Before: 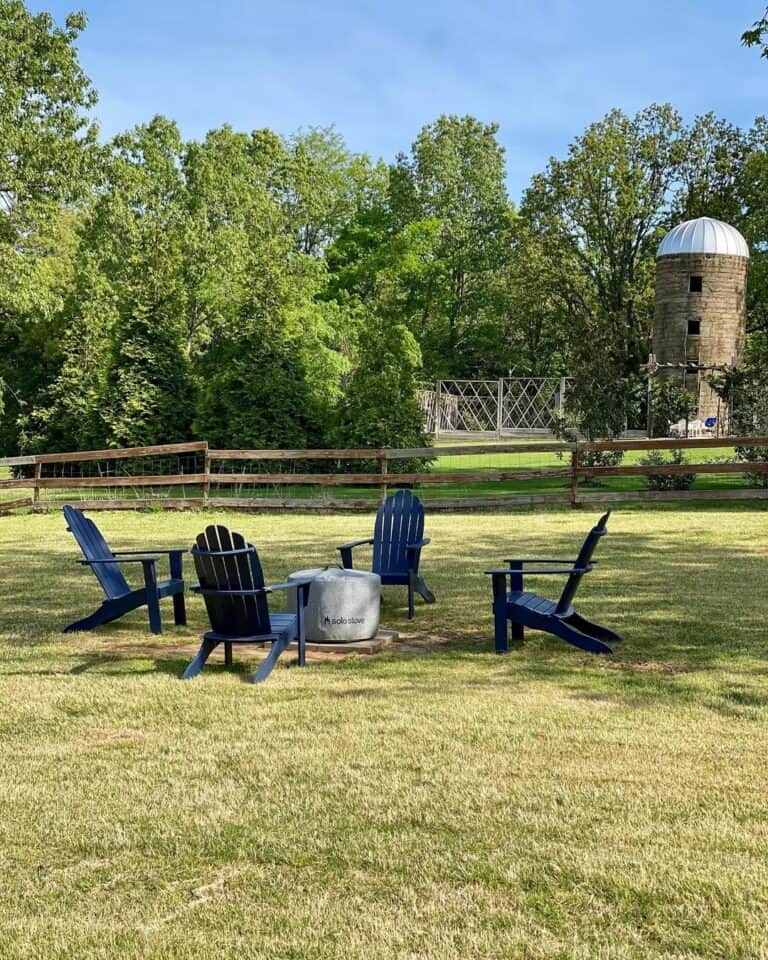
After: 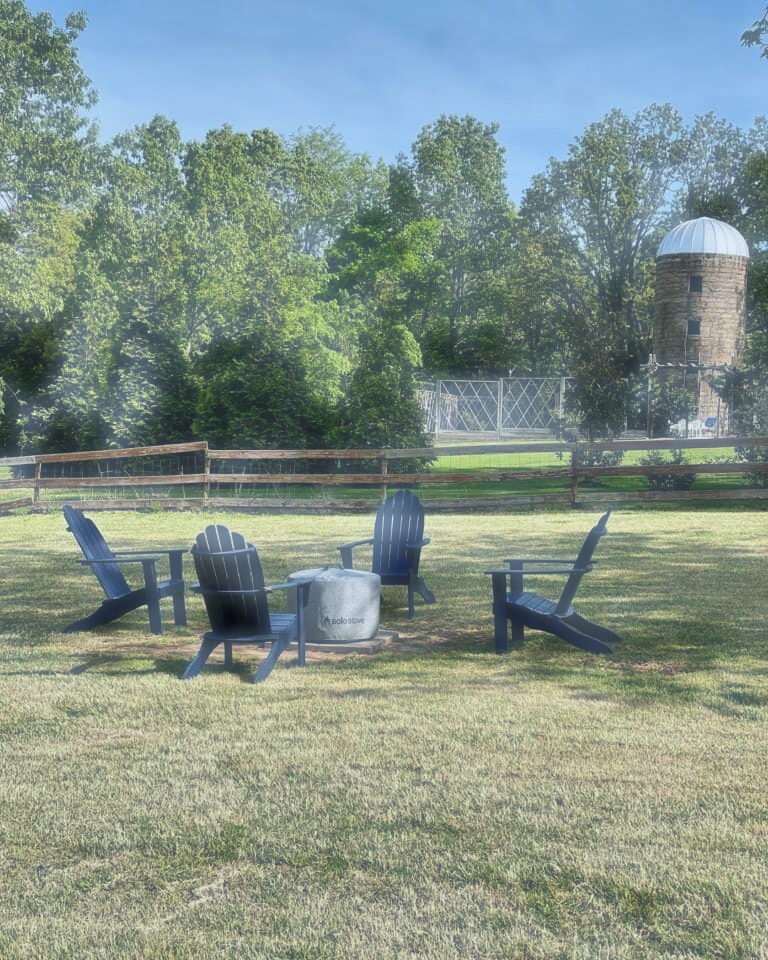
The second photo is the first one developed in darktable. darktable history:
shadows and highlights: shadows 30.61, highlights -62.62, soften with gaussian
haze removal: strength -0.897, distance 0.227, compatibility mode true, adaptive false
contrast brightness saturation: saturation 0.134
